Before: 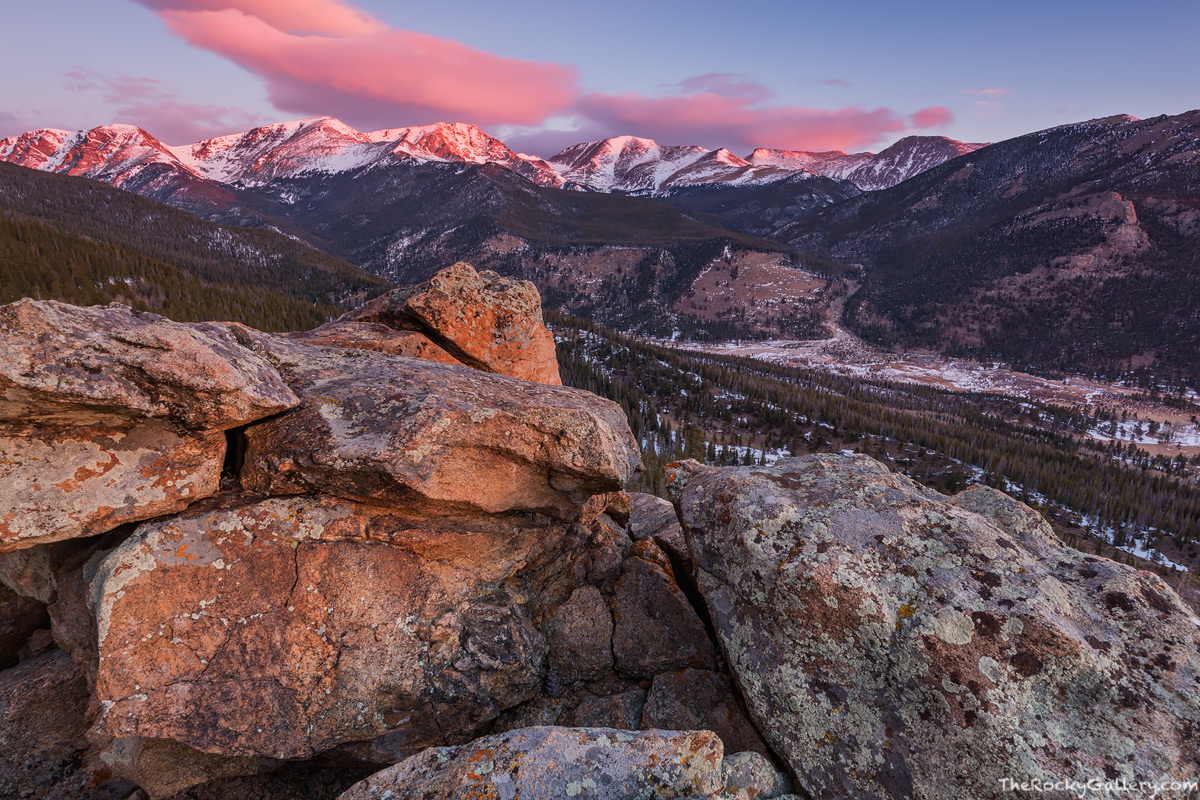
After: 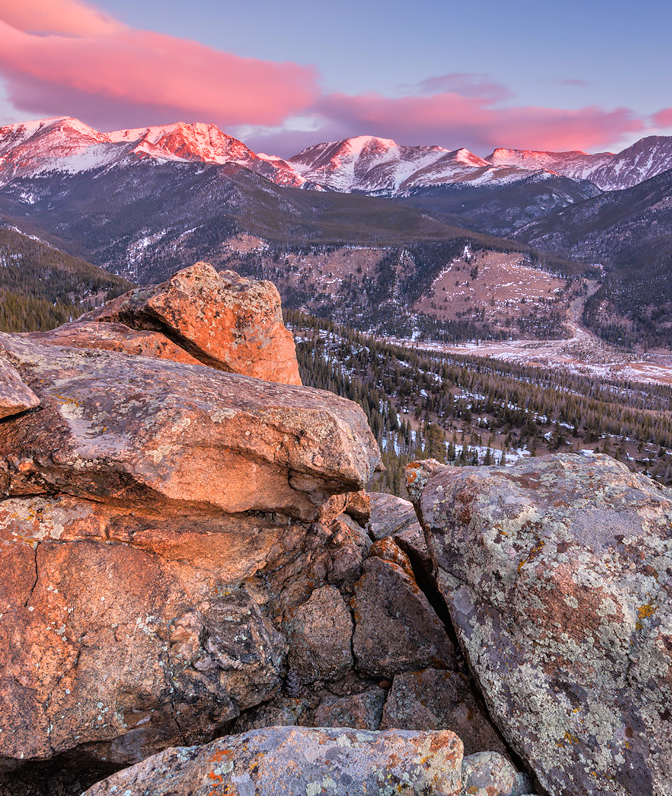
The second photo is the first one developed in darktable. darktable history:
crop: left 21.674%, right 22.086%
tone equalizer: -7 EV 0.15 EV, -6 EV 0.6 EV, -5 EV 1.15 EV, -4 EV 1.33 EV, -3 EV 1.15 EV, -2 EV 0.6 EV, -1 EV 0.15 EV, mask exposure compensation -0.5 EV
